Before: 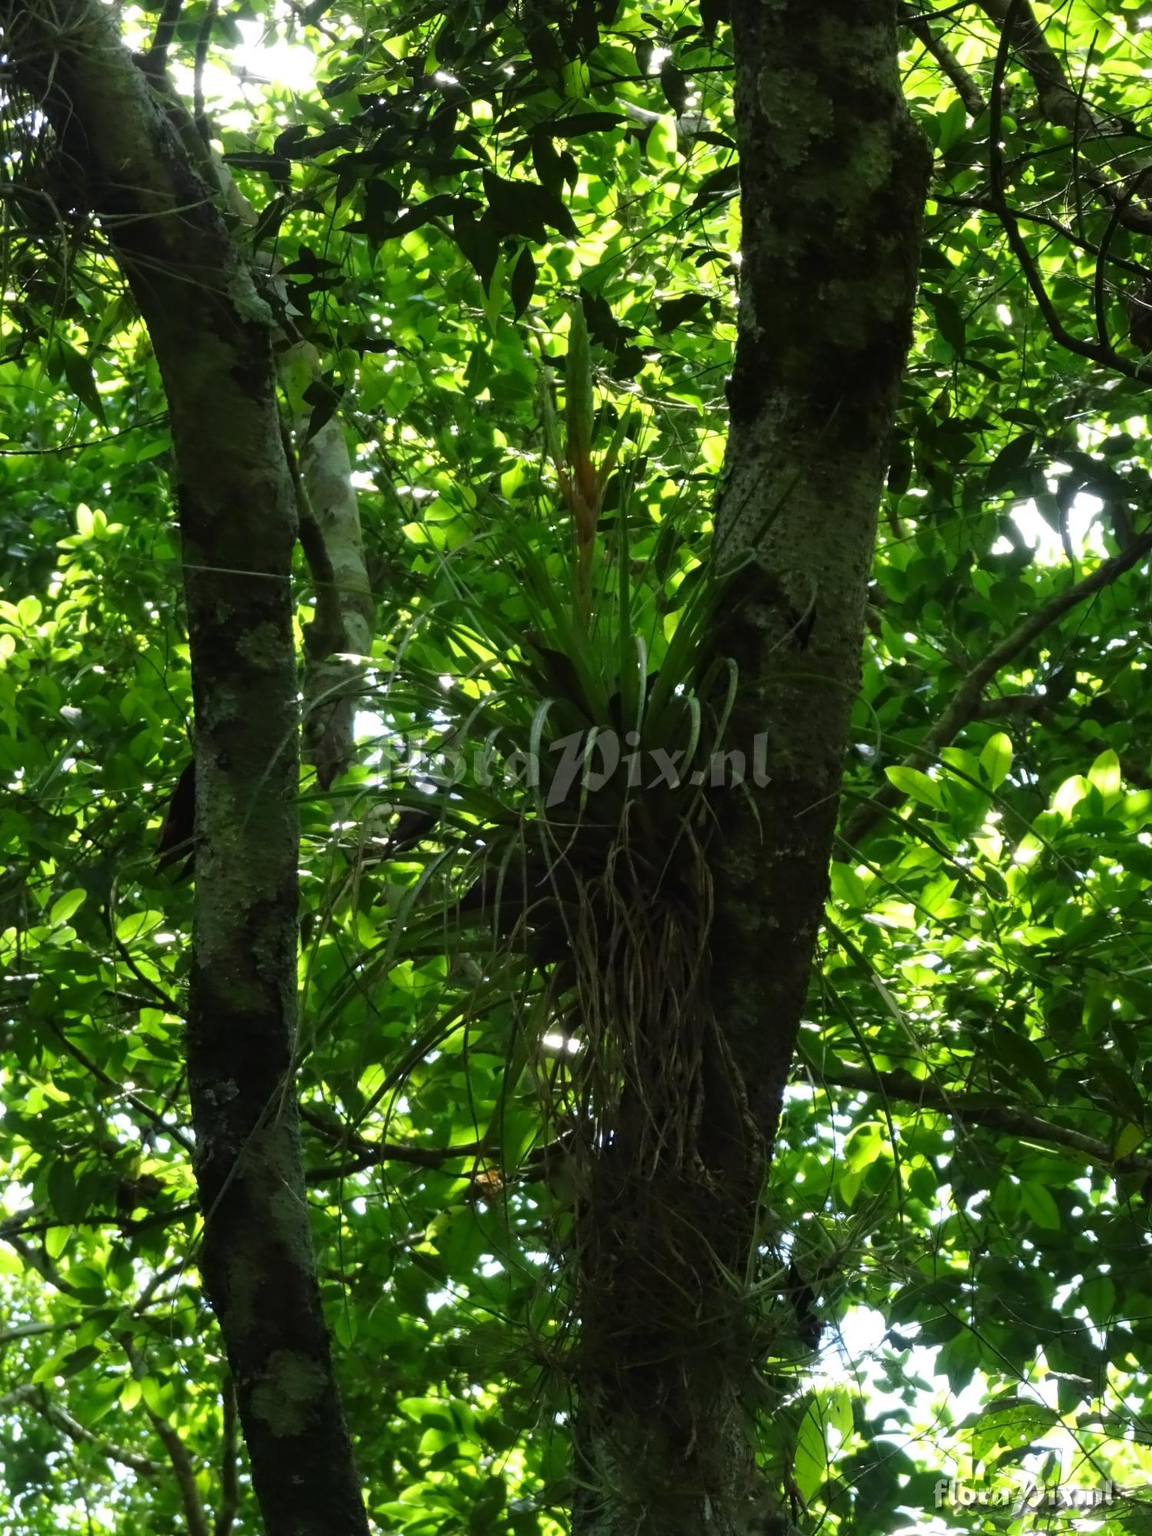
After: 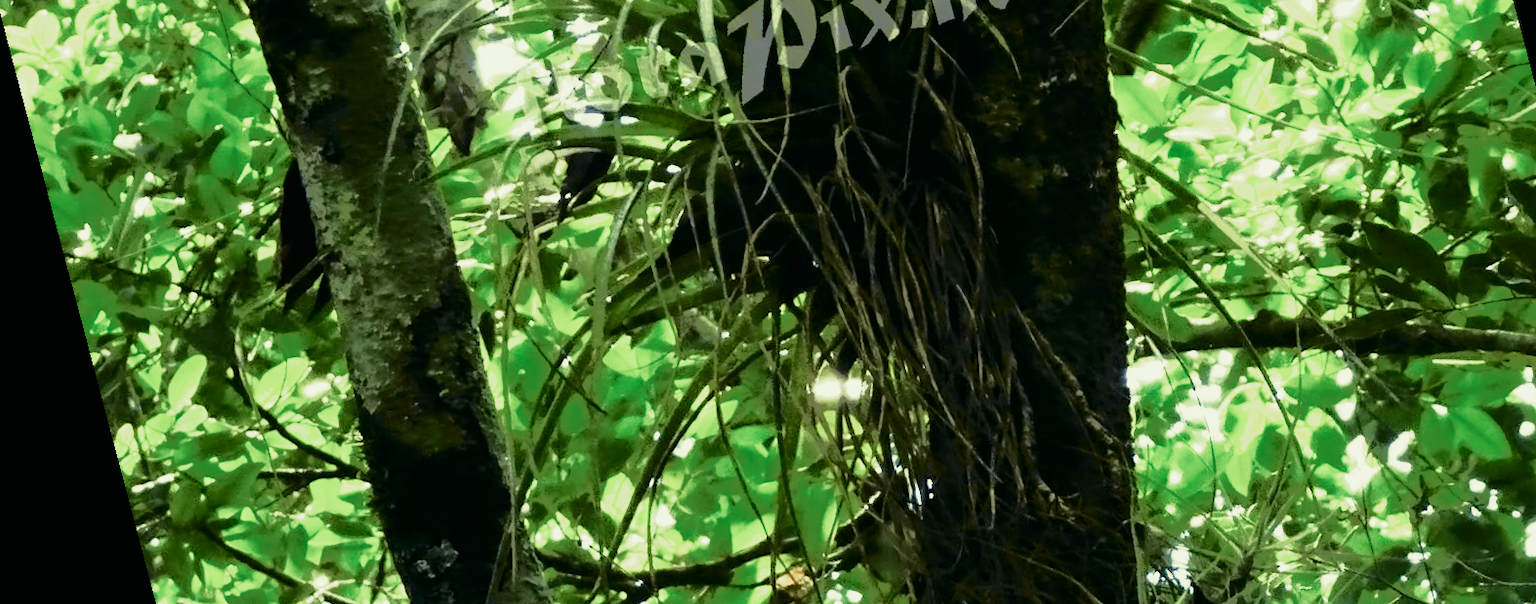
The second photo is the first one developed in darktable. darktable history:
rotate and perspective: rotation -14.8°, crop left 0.1, crop right 0.903, crop top 0.25, crop bottom 0.748
filmic rgb: black relative exposure -7.65 EV, white relative exposure 4.56 EV, hardness 3.61, color science v6 (2022)
crop and rotate: top 46.237%
exposure: black level correction 0, exposure 1.379 EV, compensate exposure bias true, compensate highlight preservation false
tone equalizer: on, module defaults
split-toning: shadows › hue 290.82°, shadows › saturation 0.34, highlights › saturation 0.38, balance 0, compress 50%
tone curve: curves: ch0 [(0, 0) (0.081, 0.033) (0.192, 0.124) (0.283, 0.238) (0.407, 0.476) (0.495, 0.521) (0.661, 0.756) (0.788, 0.87) (1, 0.951)]; ch1 [(0, 0) (0.161, 0.092) (0.35, 0.33) (0.392, 0.392) (0.427, 0.426) (0.479, 0.472) (0.505, 0.497) (0.521, 0.524) (0.567, 0.56) (0.583, 0.592) (0.625, 0.627) (0.678, 0.733) (1, 1)]; ch2 [(0, 0) (0.346, 0.362) (0.404, 0.427) (0.502, 0.499) (0.531, 0.523) (0.544, 0.561) (0.58, 0.59) (0.629, 0.642) (0.717, 0.678) (1, 1)], color space Lab, independent channels, preserve colors none
